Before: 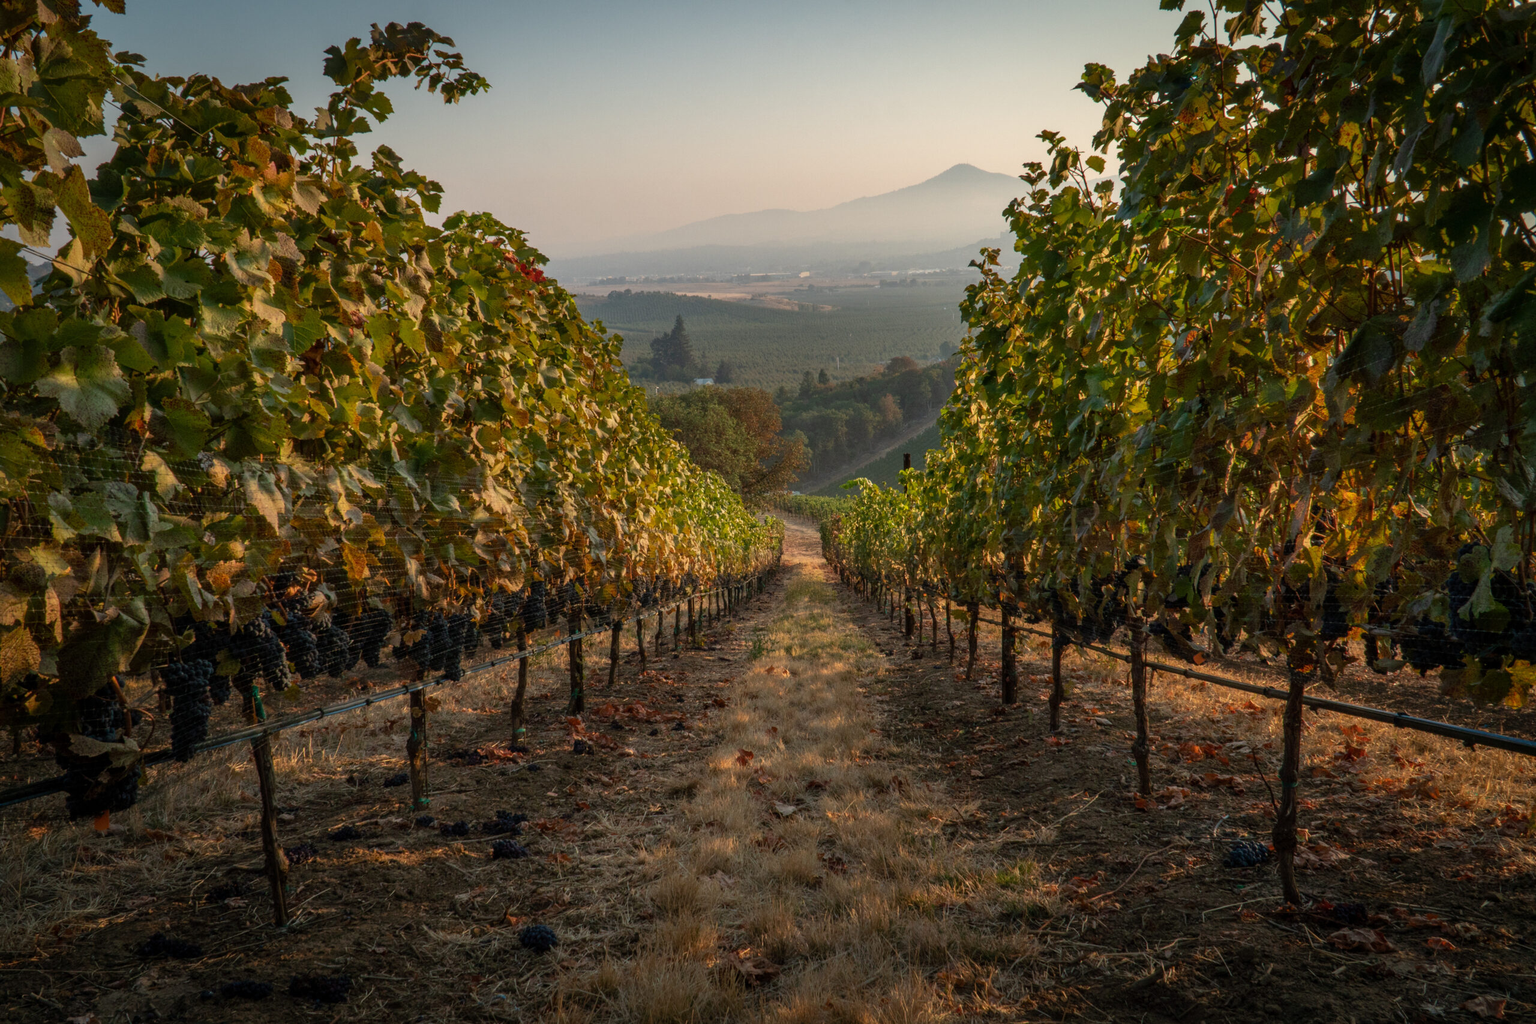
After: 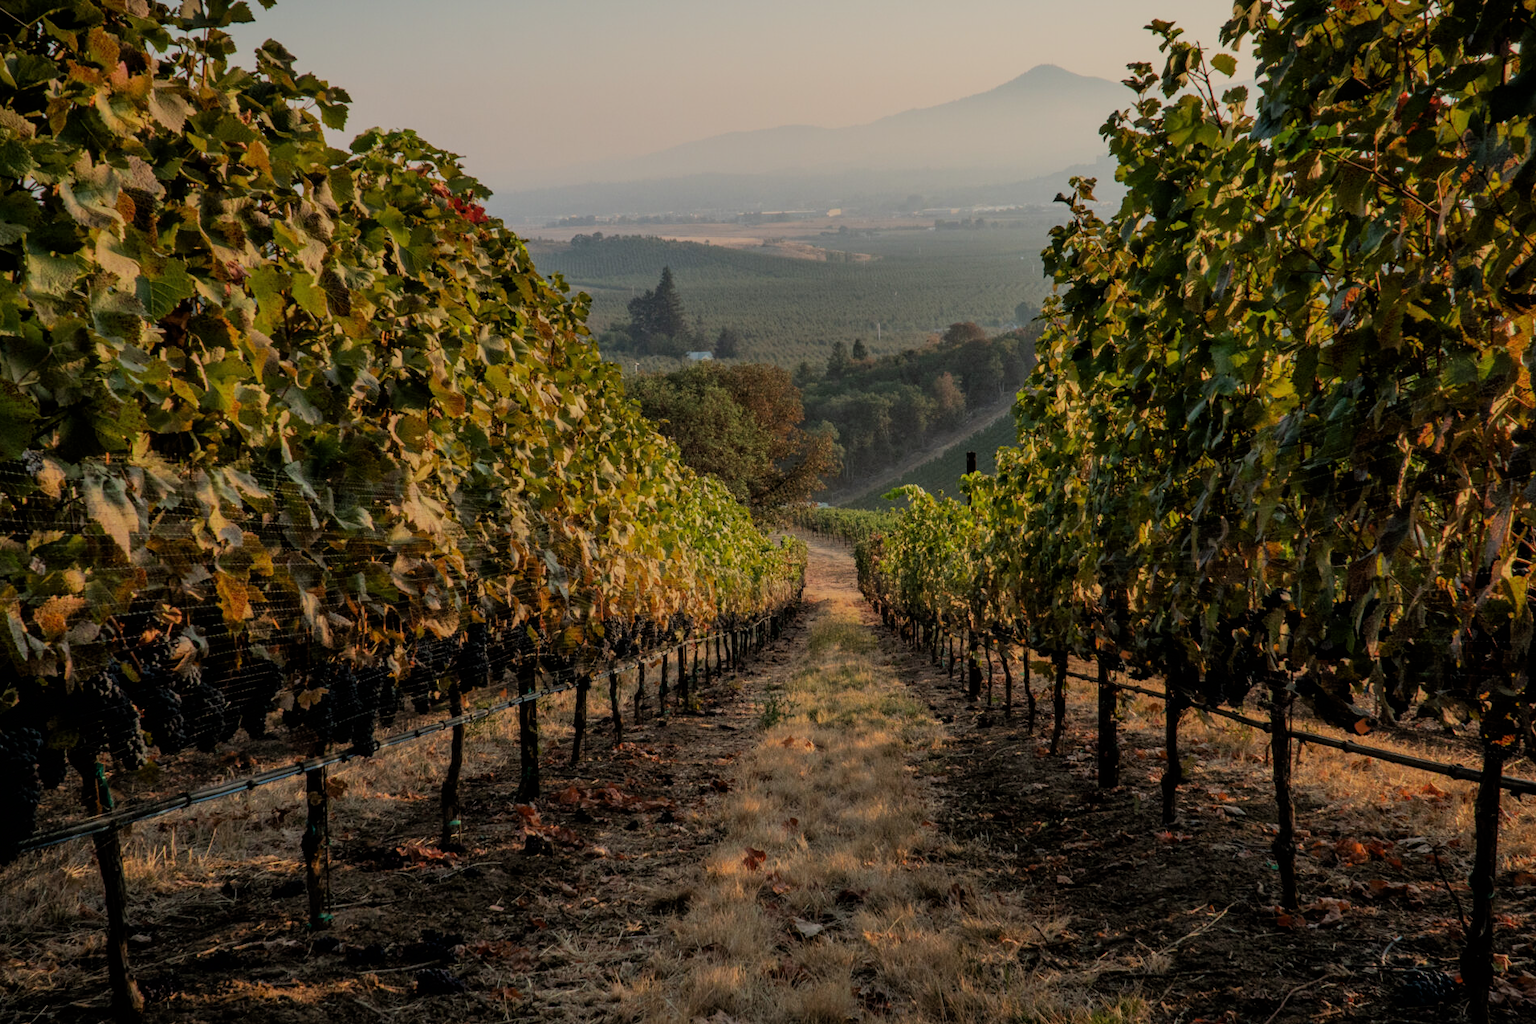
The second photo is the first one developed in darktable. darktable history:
filmic rgb: black relative exposure -6.15 EV, white relative exposure 6.96 EV, hardness 2.23, color science v6 (2022)
crop and rotate: left 11.831%, top 11.346%, right 13.429%, bottom 13.899%
